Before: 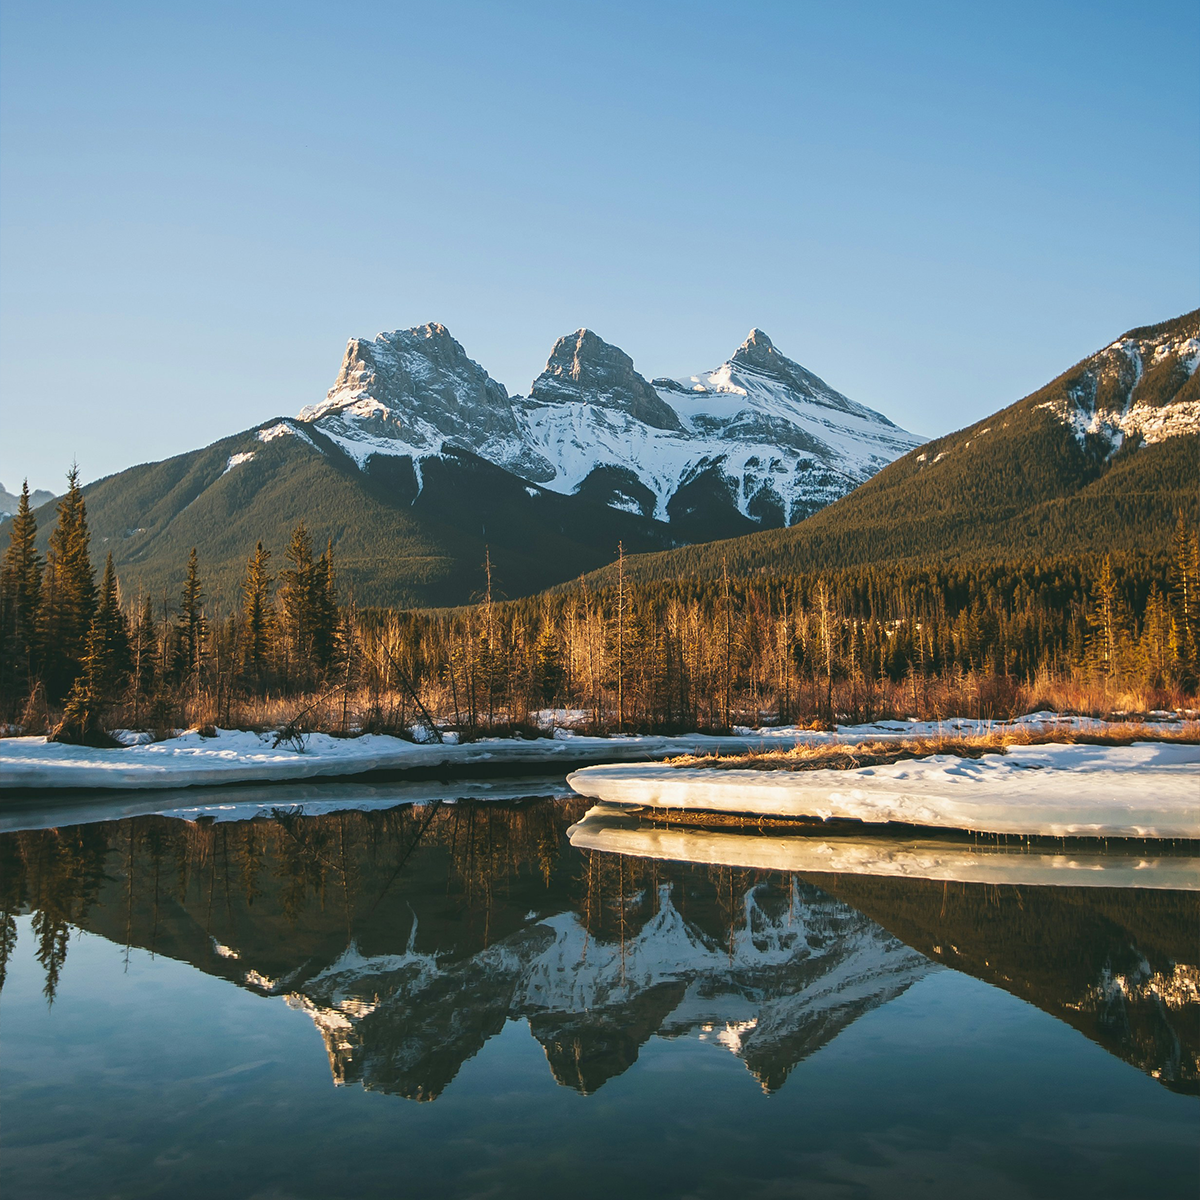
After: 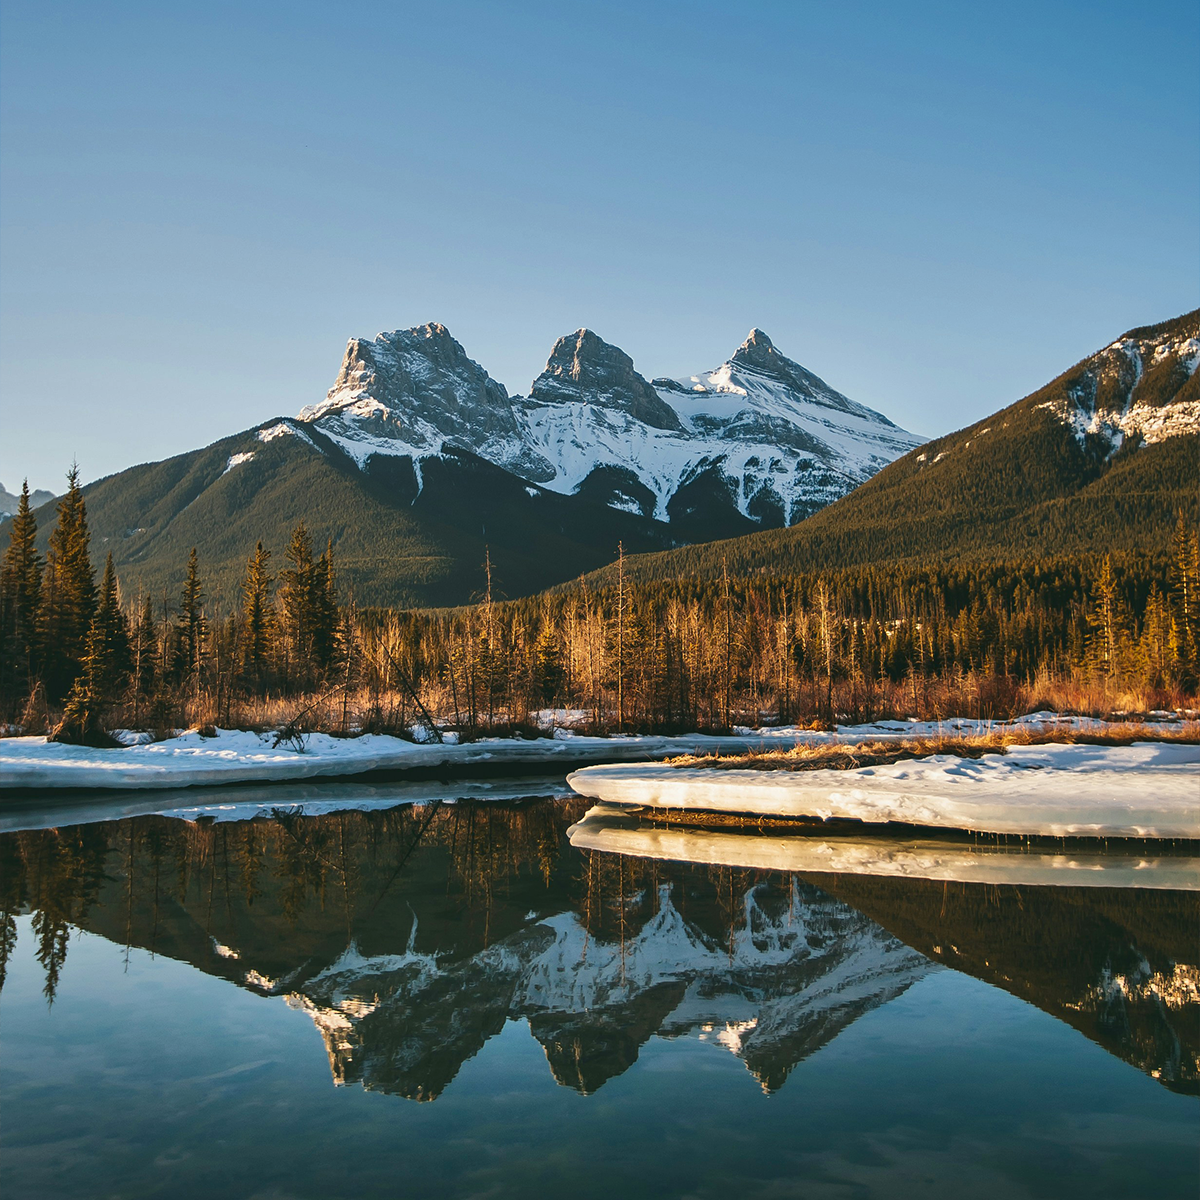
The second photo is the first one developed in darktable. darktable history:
shadows and highlights: highlights color adjustment 89.1%, soften with gaussian
contrast brightness saturation: brightness -0.095
